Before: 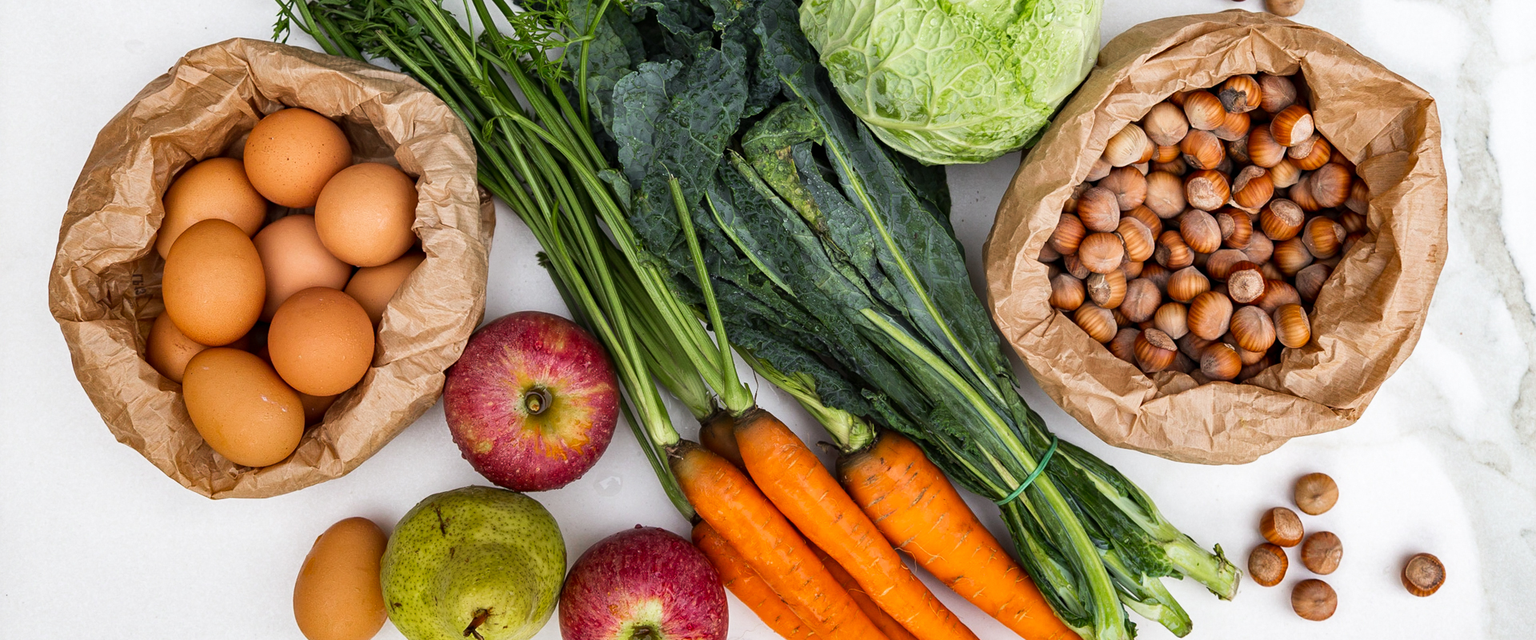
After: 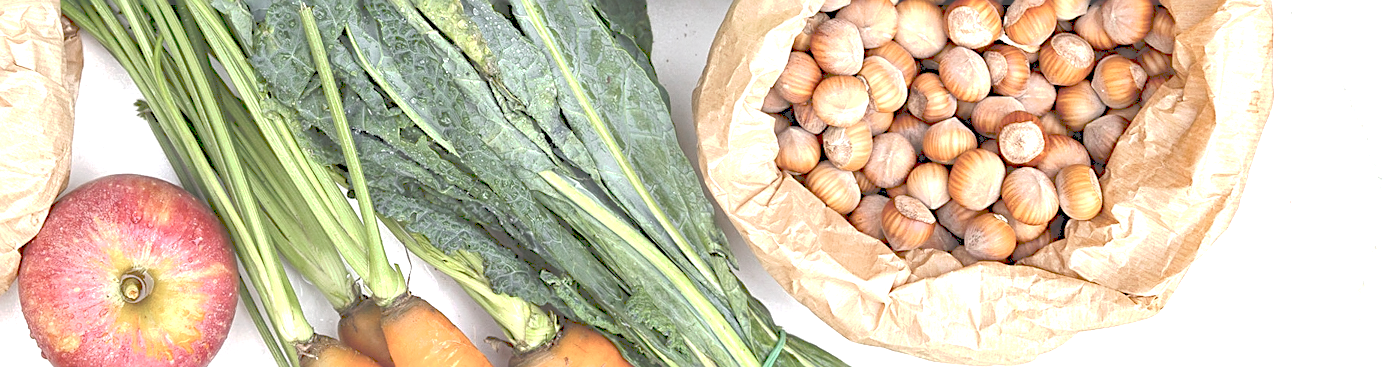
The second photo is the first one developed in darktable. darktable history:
exposure: black level correction 0, exposure 1.379 EV, compensate exposure bias true, compensate highlight preservation false
sharpen: on, module defaults
crop and rotate: left 27.938%, top 27.046%, bottom 27.046%
tone curve: curves: ch0 [(0, 0) (0.003, 0.275) (0.011, 0.288) (0.025, 0.309) (0.044, 0.326) (0.069, 0.346) (0.1, 0.37) (0.136, 0.396) (0.177, 0.432) (0.224, 0.473) (0.277, 0.516) (0.335, 0.566) (0.399, 0.611) (0.468, 0.661) (0.543, 0.711) (0.623, 0.761) (0.709, 0.817) (0.801, 0.867) (0.898, 0.911) (1, 1)], preserve colors none
